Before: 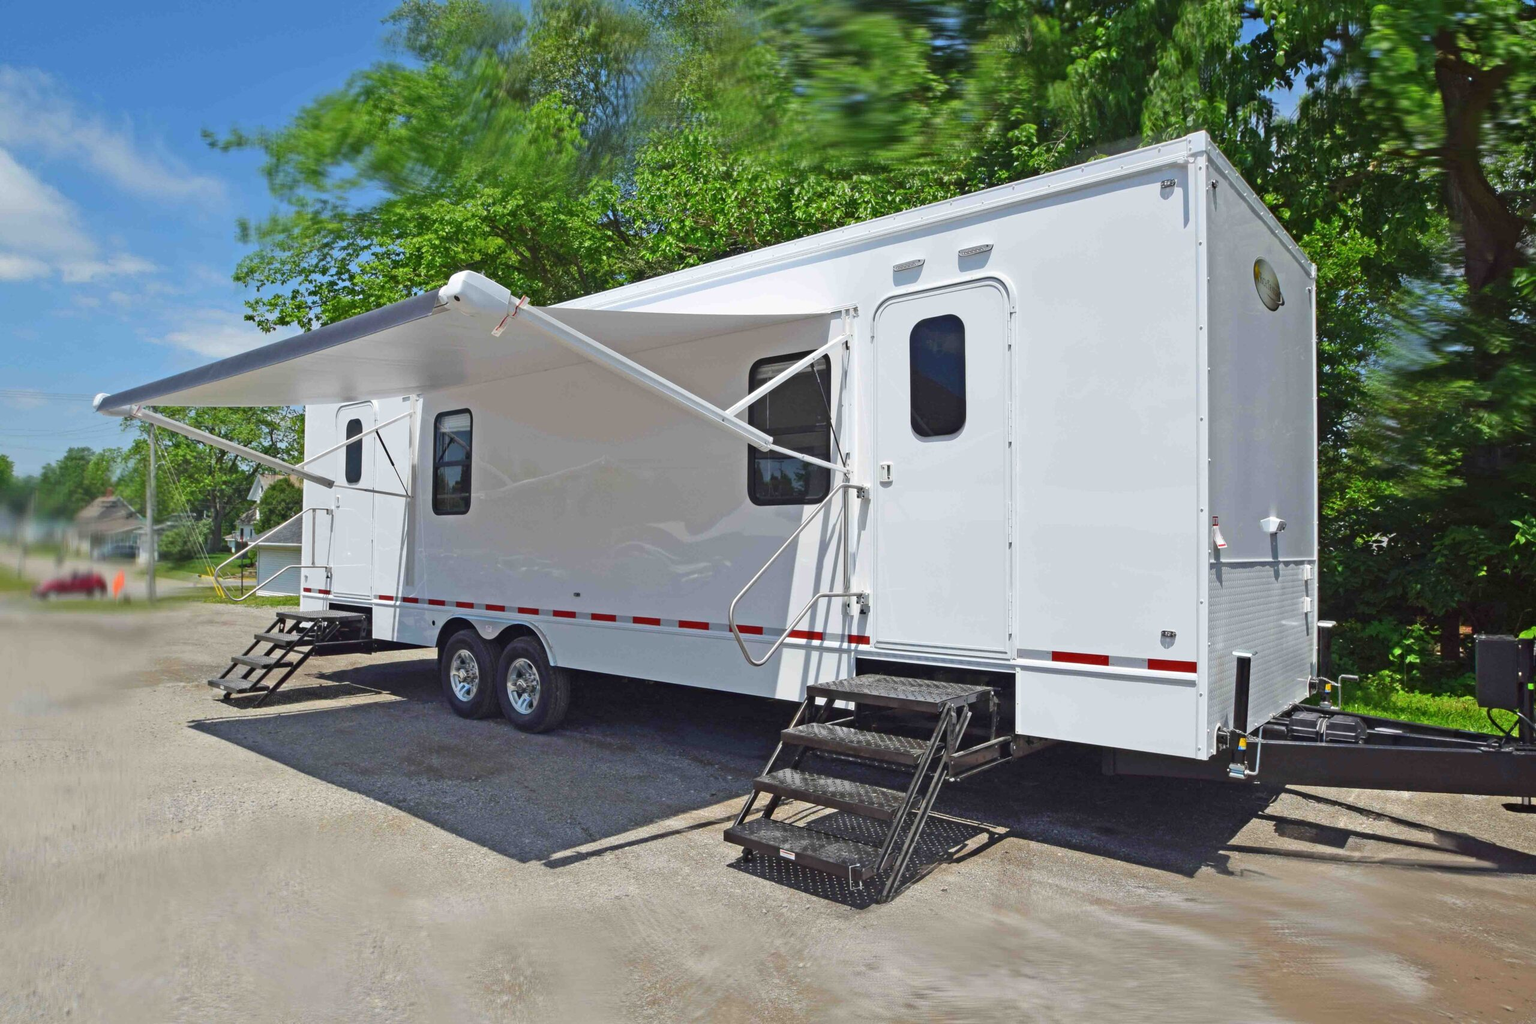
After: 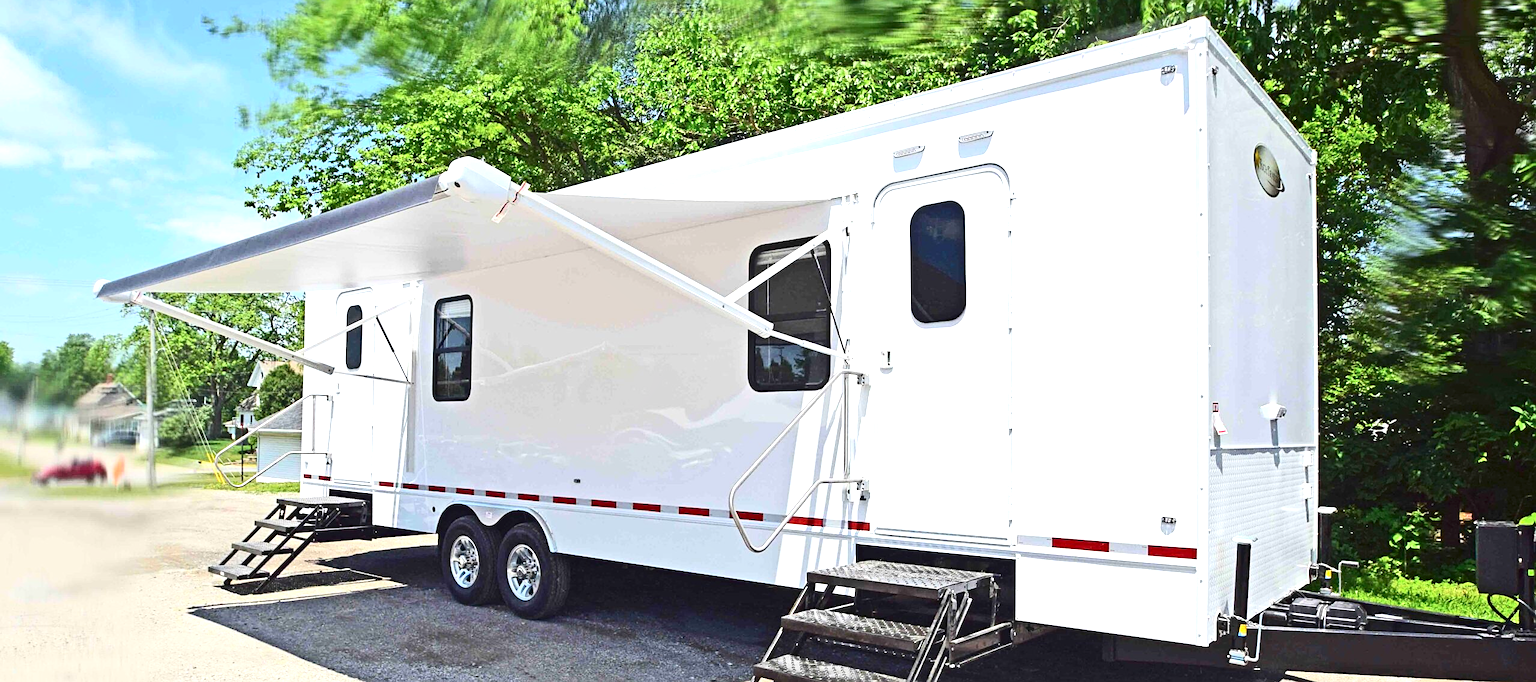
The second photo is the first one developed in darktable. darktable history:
tone equalizer: on, module defaults
sharpen: on, module defaults
contrast brightness saturation: contrast 0.28
crop: top 11.166%, bottom 22.168%
exposure: black level correction 0, exposure 1 EV, compensate exposure bias true, compensate highlight preservation false
